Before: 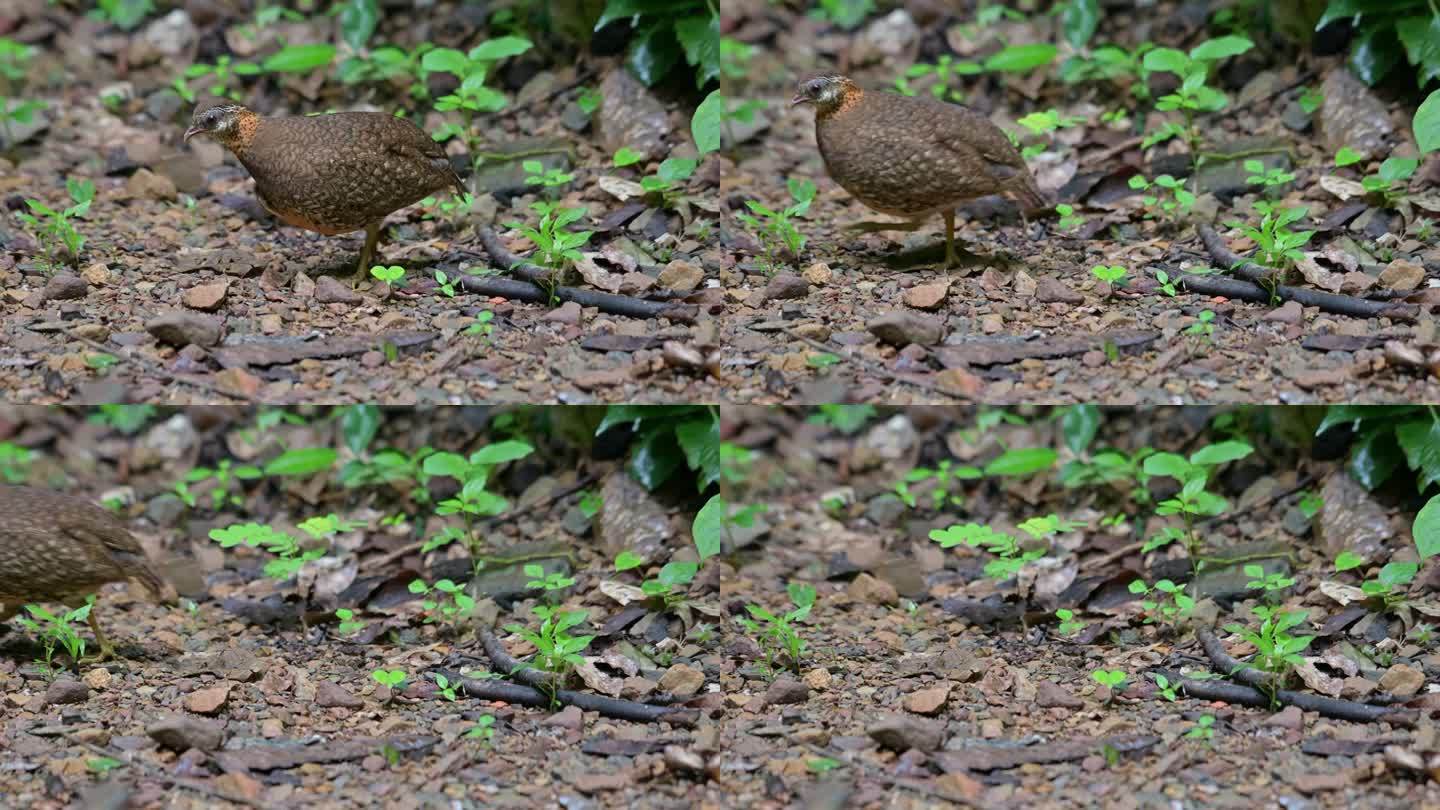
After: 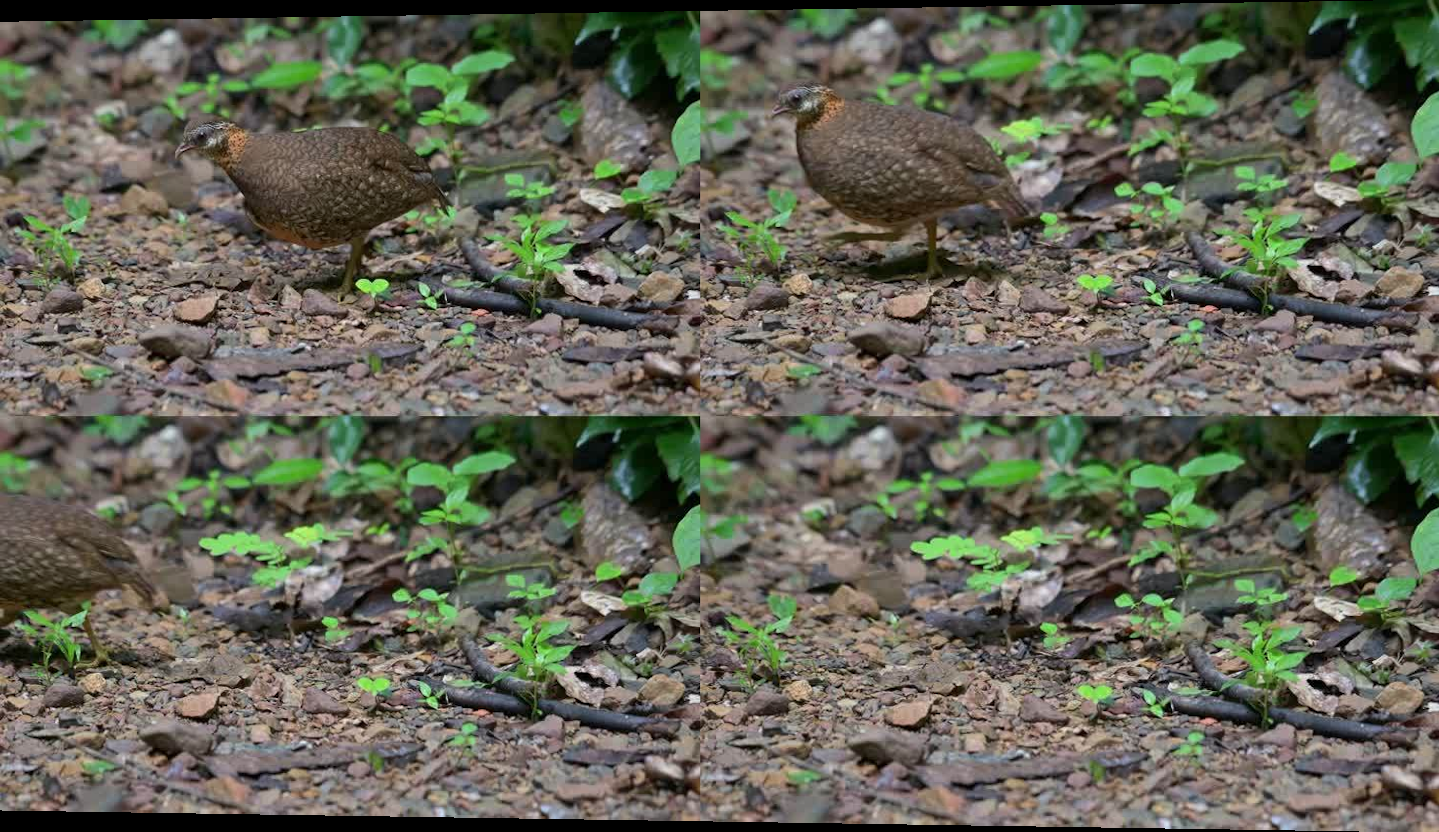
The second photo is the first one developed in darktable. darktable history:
tone equalizer: -8 EV -0.001 EV, -7 EV 0.001 EV, -6 EV -0.002 EV, -5 EV -0.003 EV, -4 EV -0.062 EV, -3 EV -0.222 EV, -2 EV -0.267 EV, -1 EV 0.105 EV, +0 EV 0.303 EV
rotate and perspective: lens shift (horizontal) -0.055, automatic cropping off
